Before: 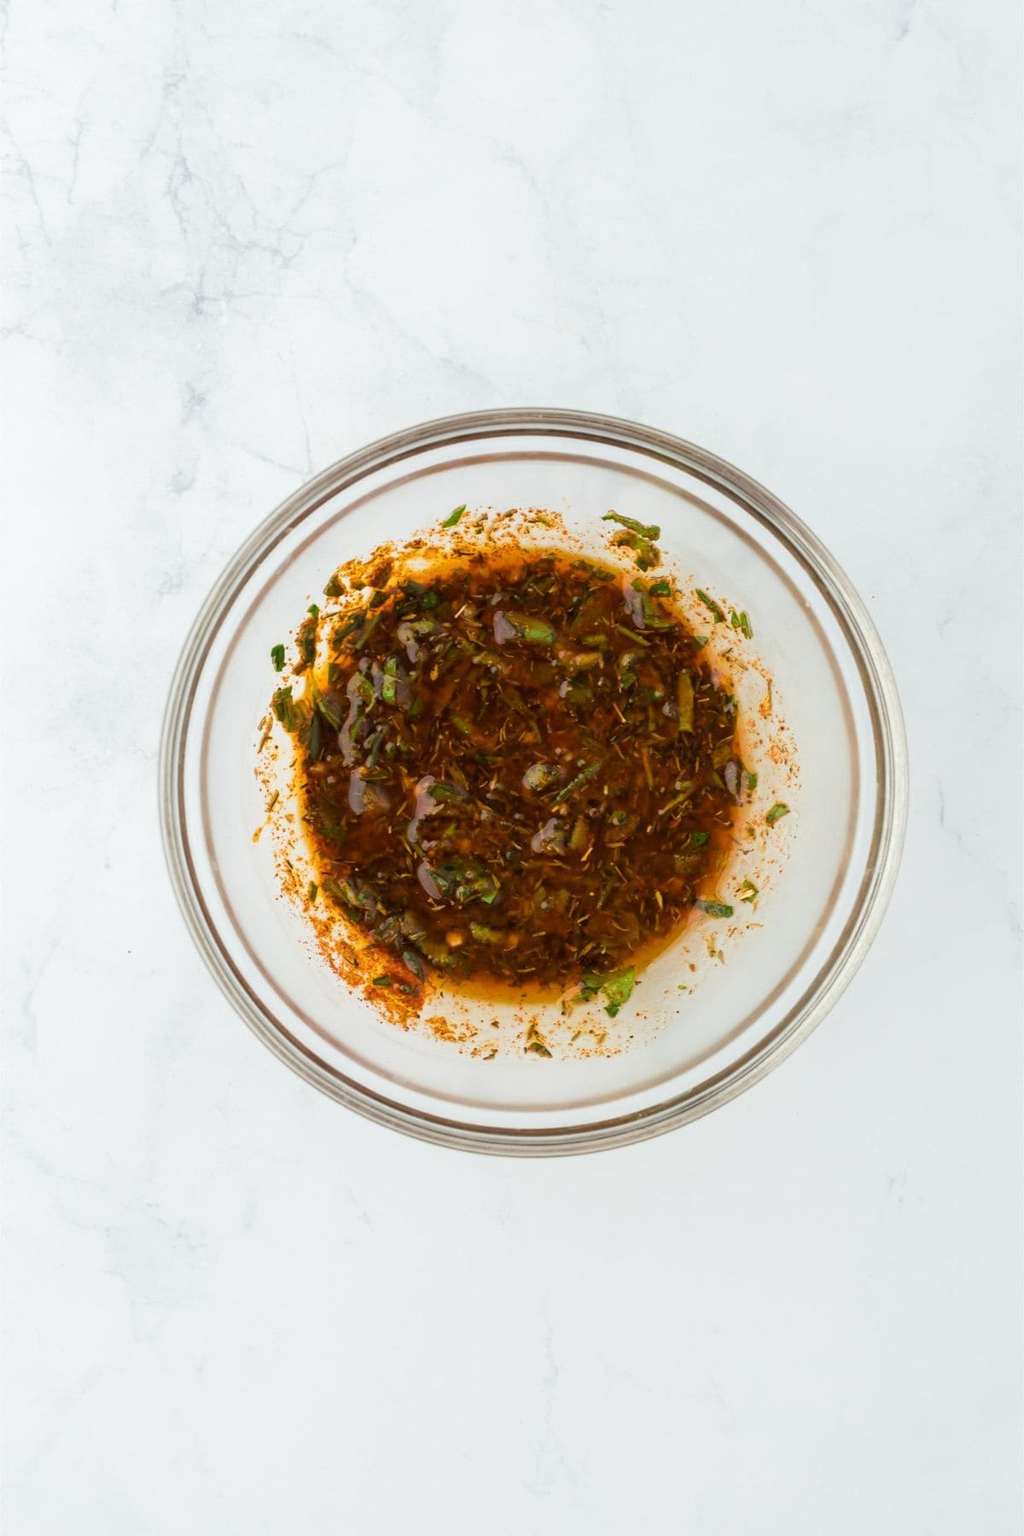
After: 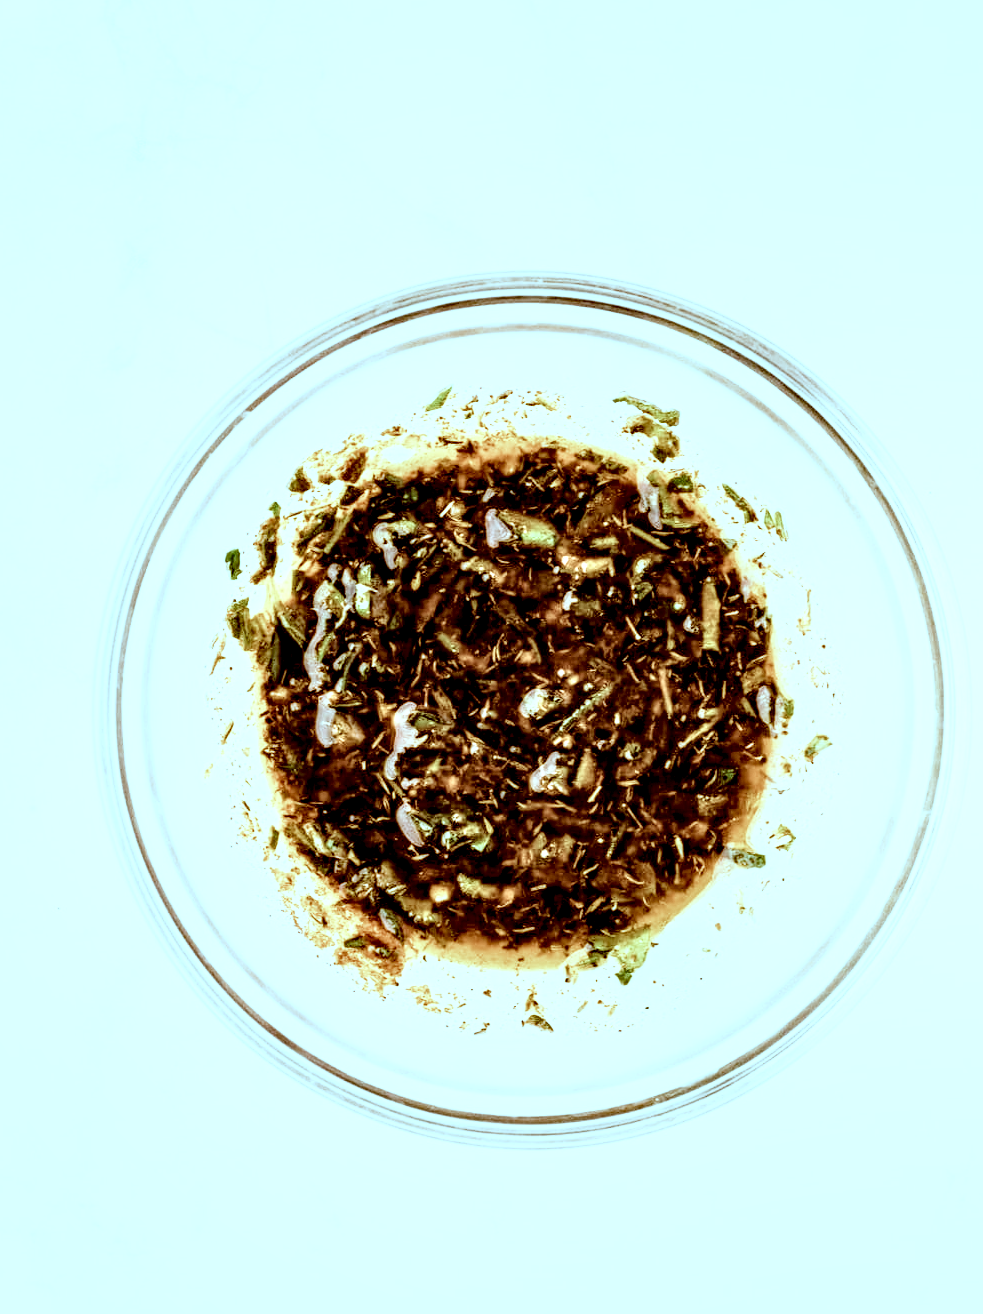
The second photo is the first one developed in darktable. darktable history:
tone equalizer: -8 EV -1.07 EV, -7 EV -0.984 EV, -6 EV -0.89 EV, -5 EV -0.576 EV, -3 EV 0.569 EV, -2 EV 0.878 EV, -1 EV 1 EV, +0 EV 1.06 EV
base curve: curves: ch0 [(0, 0) (0.028, 0.03) (0.121, 0.232) (0.46, 0.748) (0.859, 0.968) (1, 1)], preserve colors none
crop: left 7.794%, top 11.541%, right 10.262%, bottom 15.456%
contrast brightness saturation: brightness 0.186, saturation -0.498
color correction: highlights a* -14.46, highlights b* -16.58, shadows a* 10.54, shadows b* 29.78
local contrast: shadows 173%, detail 223%
color balance rgb: global offset › luminance -0.901%, perceptual saturation grading › global saturation 21.241%, perceptual saturation grading › highlights -19.963%, perceptual saturation grading › shadows 29.855%
